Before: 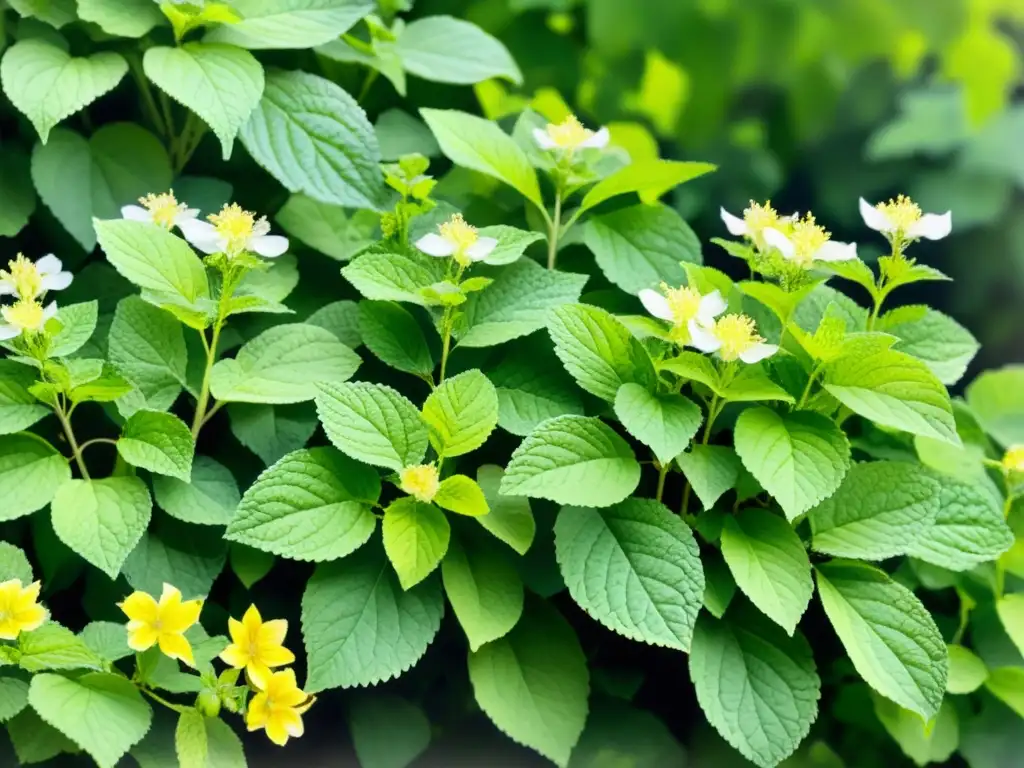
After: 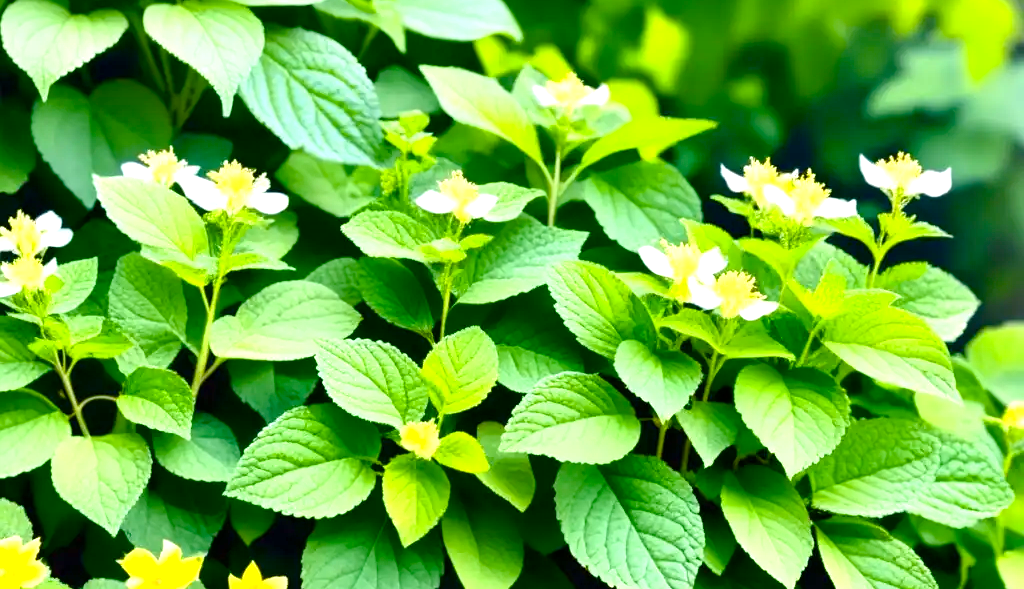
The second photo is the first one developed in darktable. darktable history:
crop: top 5.667%, bottom 17.637%
color balance rgb: linear chroma grading › shadows -2.2%, linear chroma grading › highlights -15%, linear chroma grading › global chroma -10%, linear chroma grading › mid-tones -10%, perceptual saturation grading › global saturation 45%, perceptual saturation grading › highlights -50%, perceptual saturation grading › shadows 30%, perceptual brilliance grading › global brilliance 18%, global vibrance 45%
